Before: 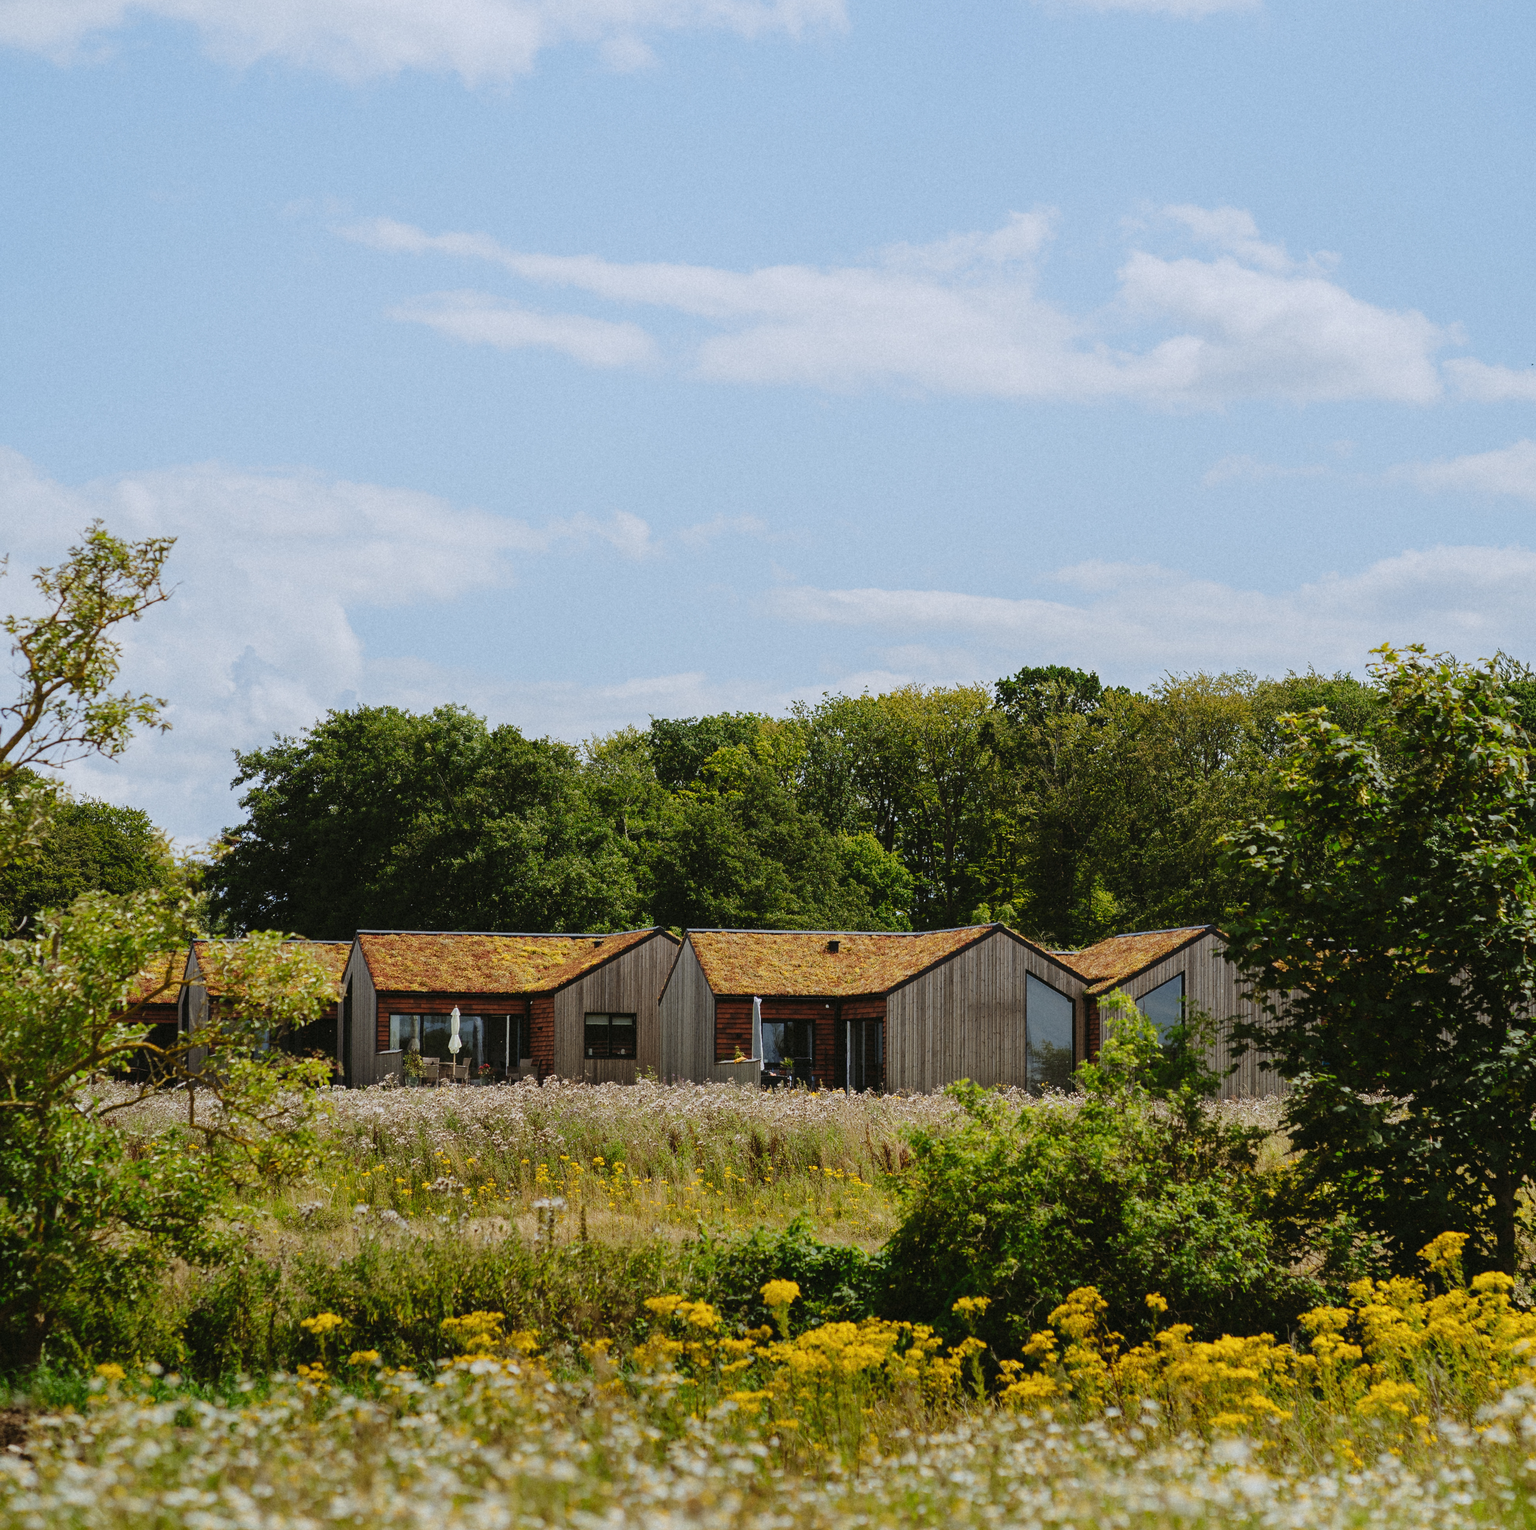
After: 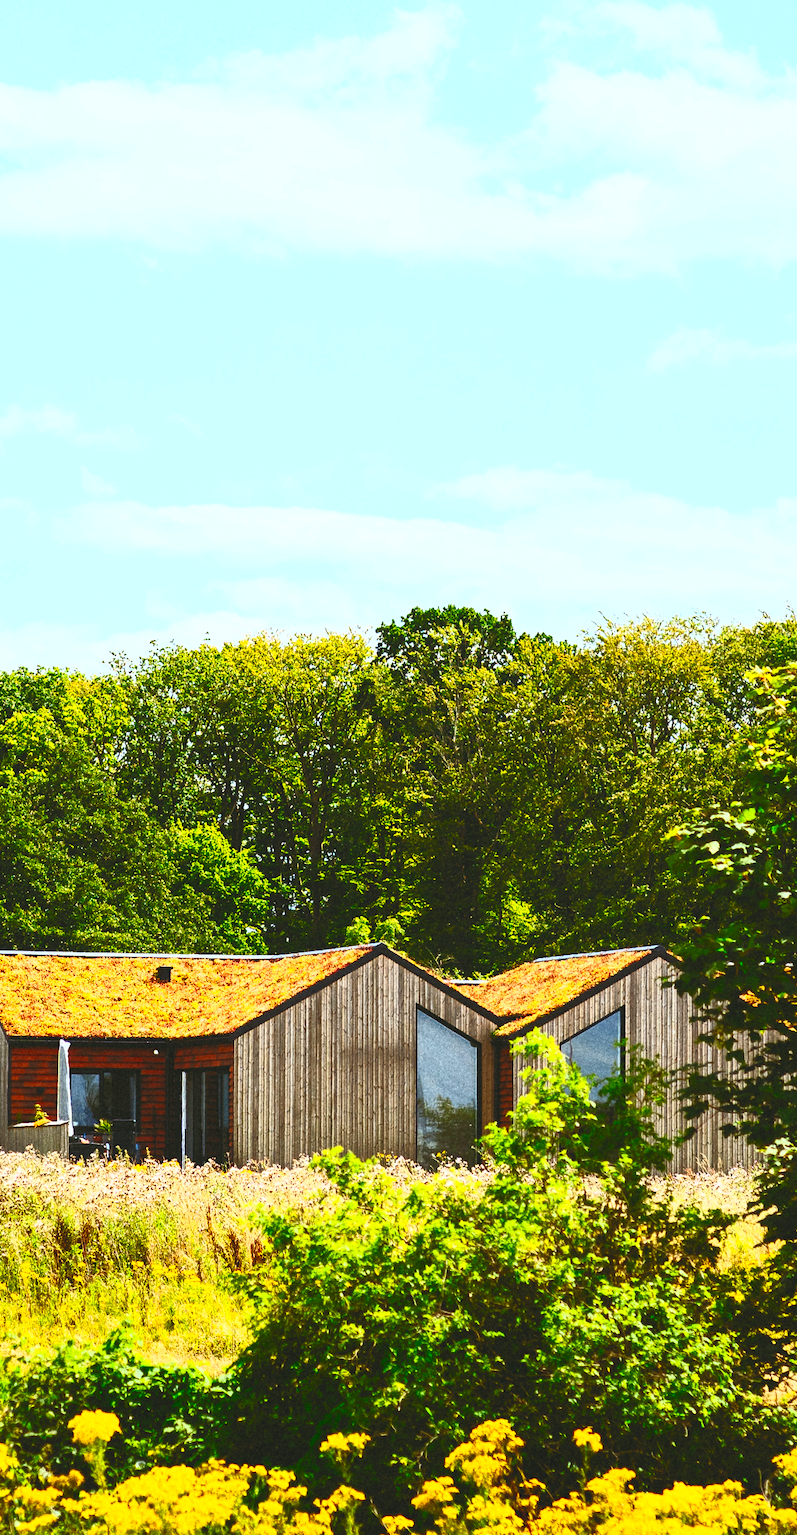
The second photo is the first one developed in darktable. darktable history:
contrast brightness saturation: contrast 0.987, brightness 0.993, saturation 0.99
crop: left 46.13%, top 13.321%, right 14.238%, bottom 10.085%
